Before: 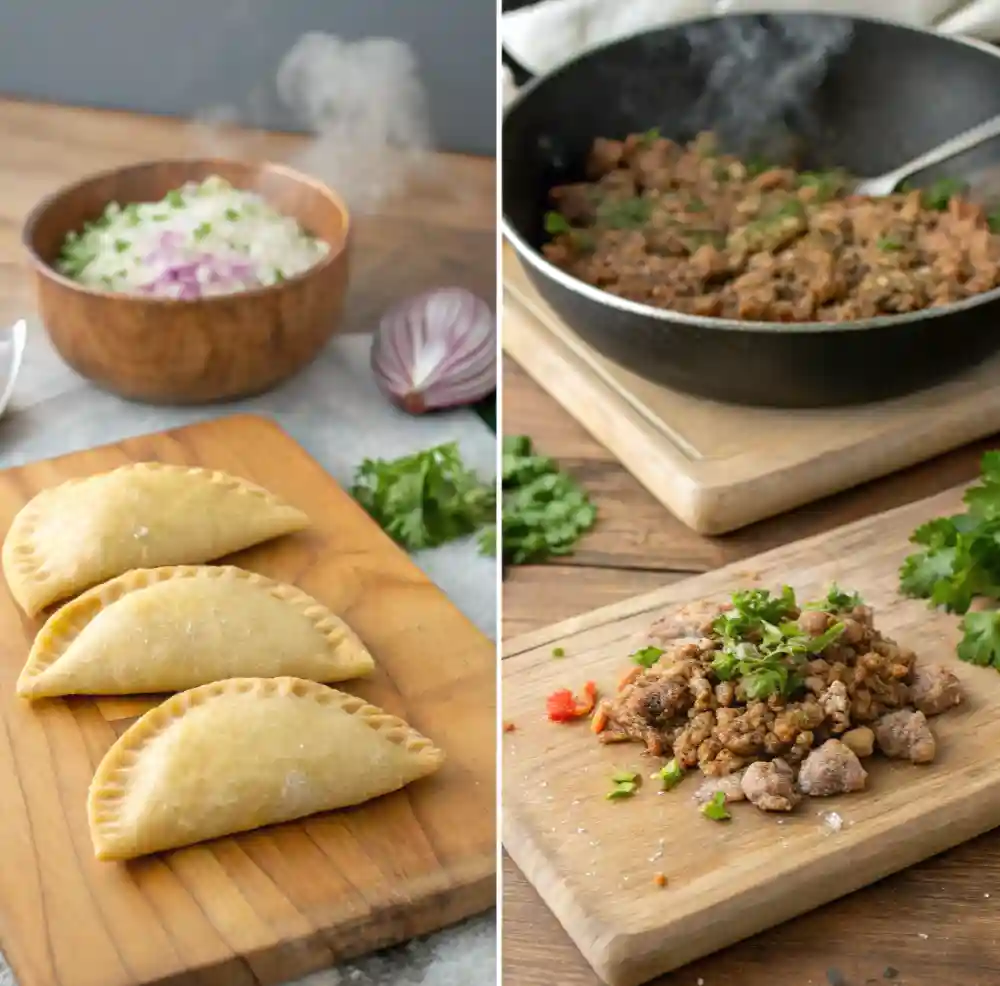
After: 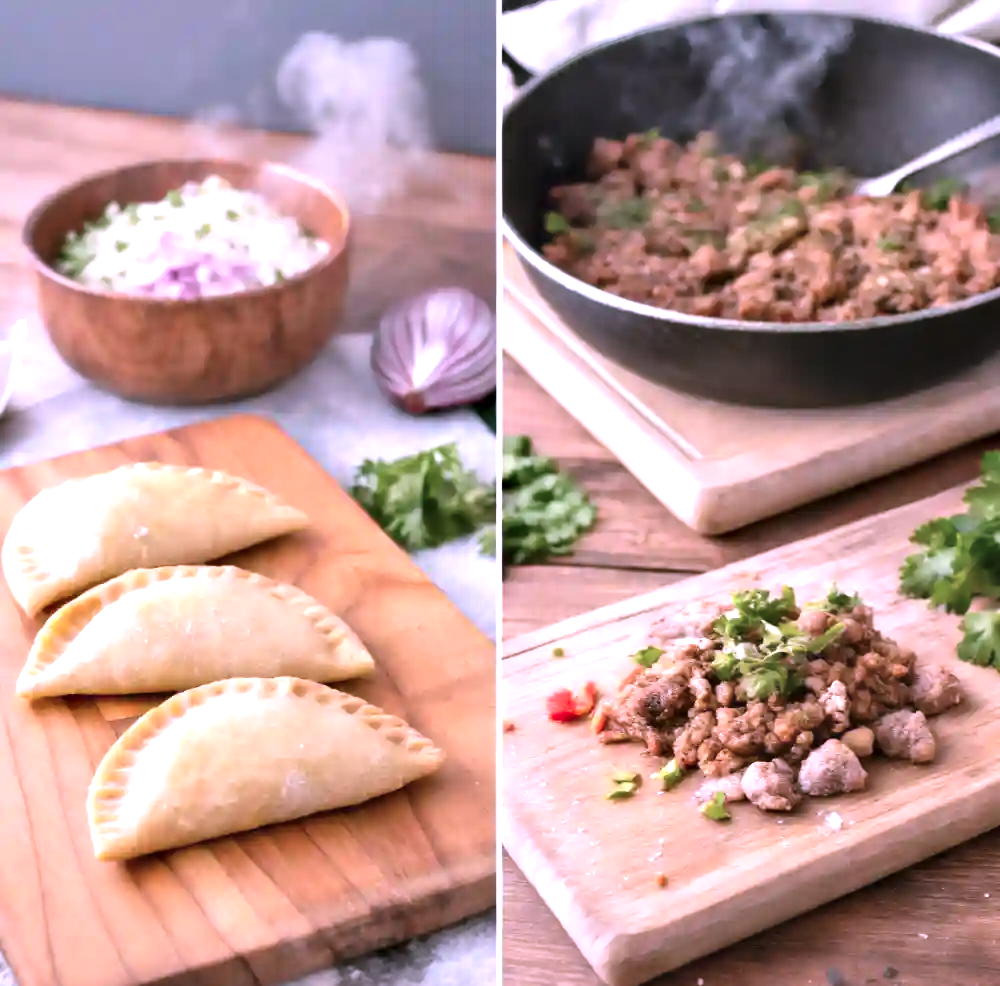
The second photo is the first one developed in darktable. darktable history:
contrast equalizer: octaves 7, y [[0.514, 0.573, 0.581, 0.508, 0.5, 0.5], [0.5 ×6], [0.5 ×6], [0 ×6], [0 ×6]]
exposure: black level correction -0.005, exposure 0.616 EV, compensate highlight preservation false
color correction: highlights a* 15.06, highlights b* -25.31
